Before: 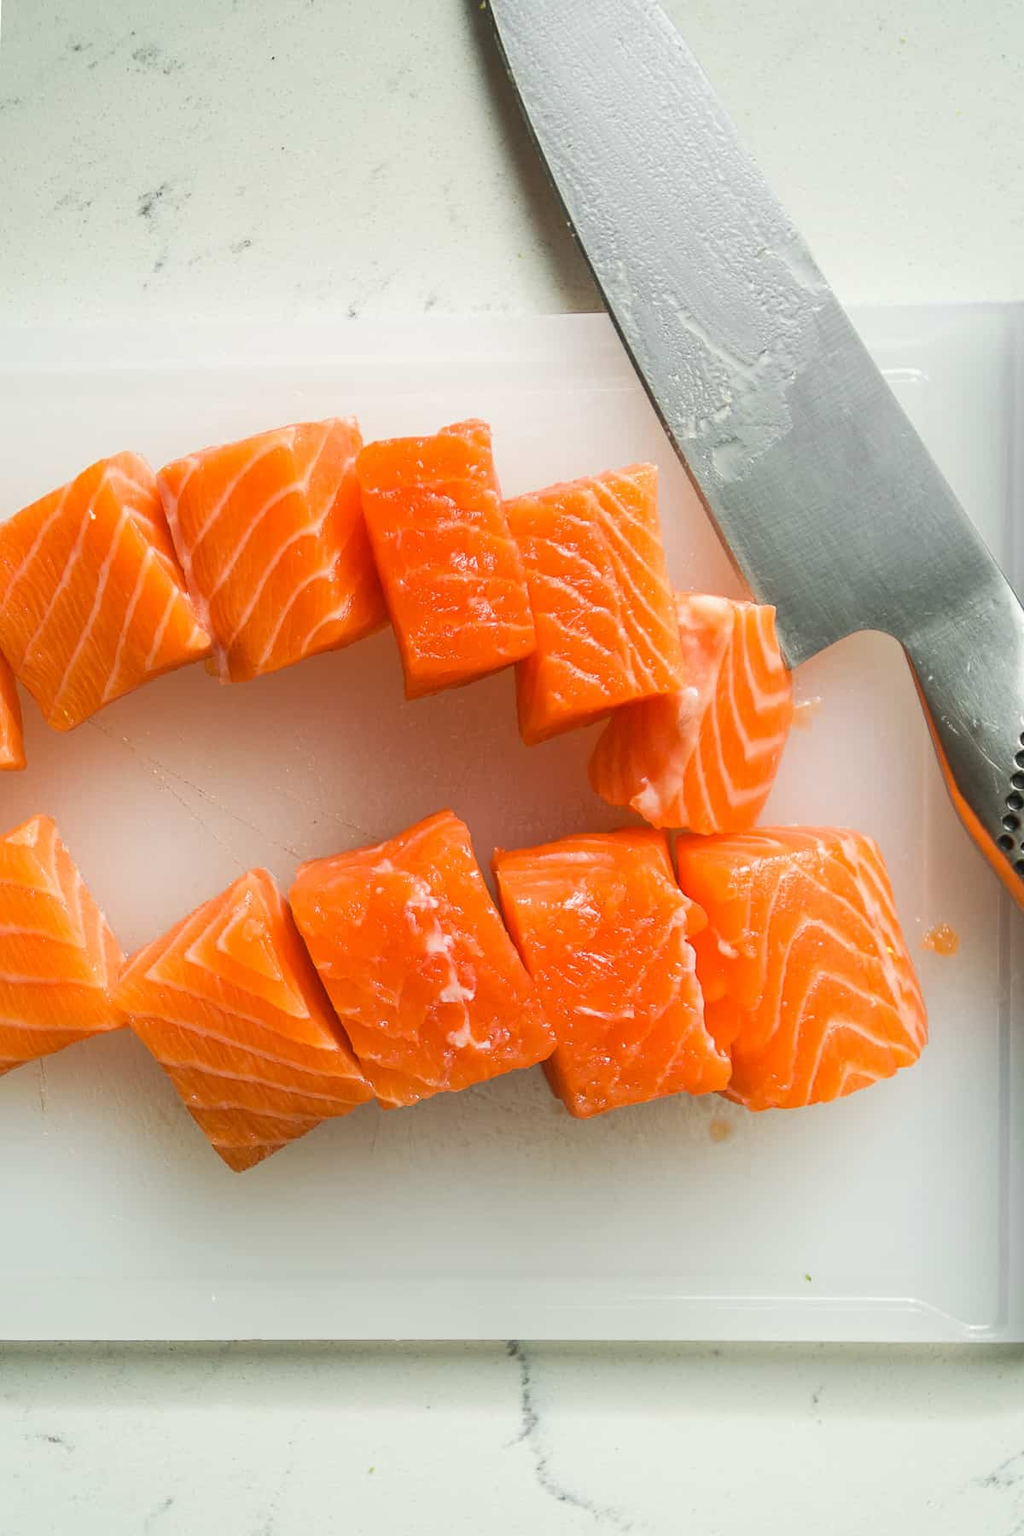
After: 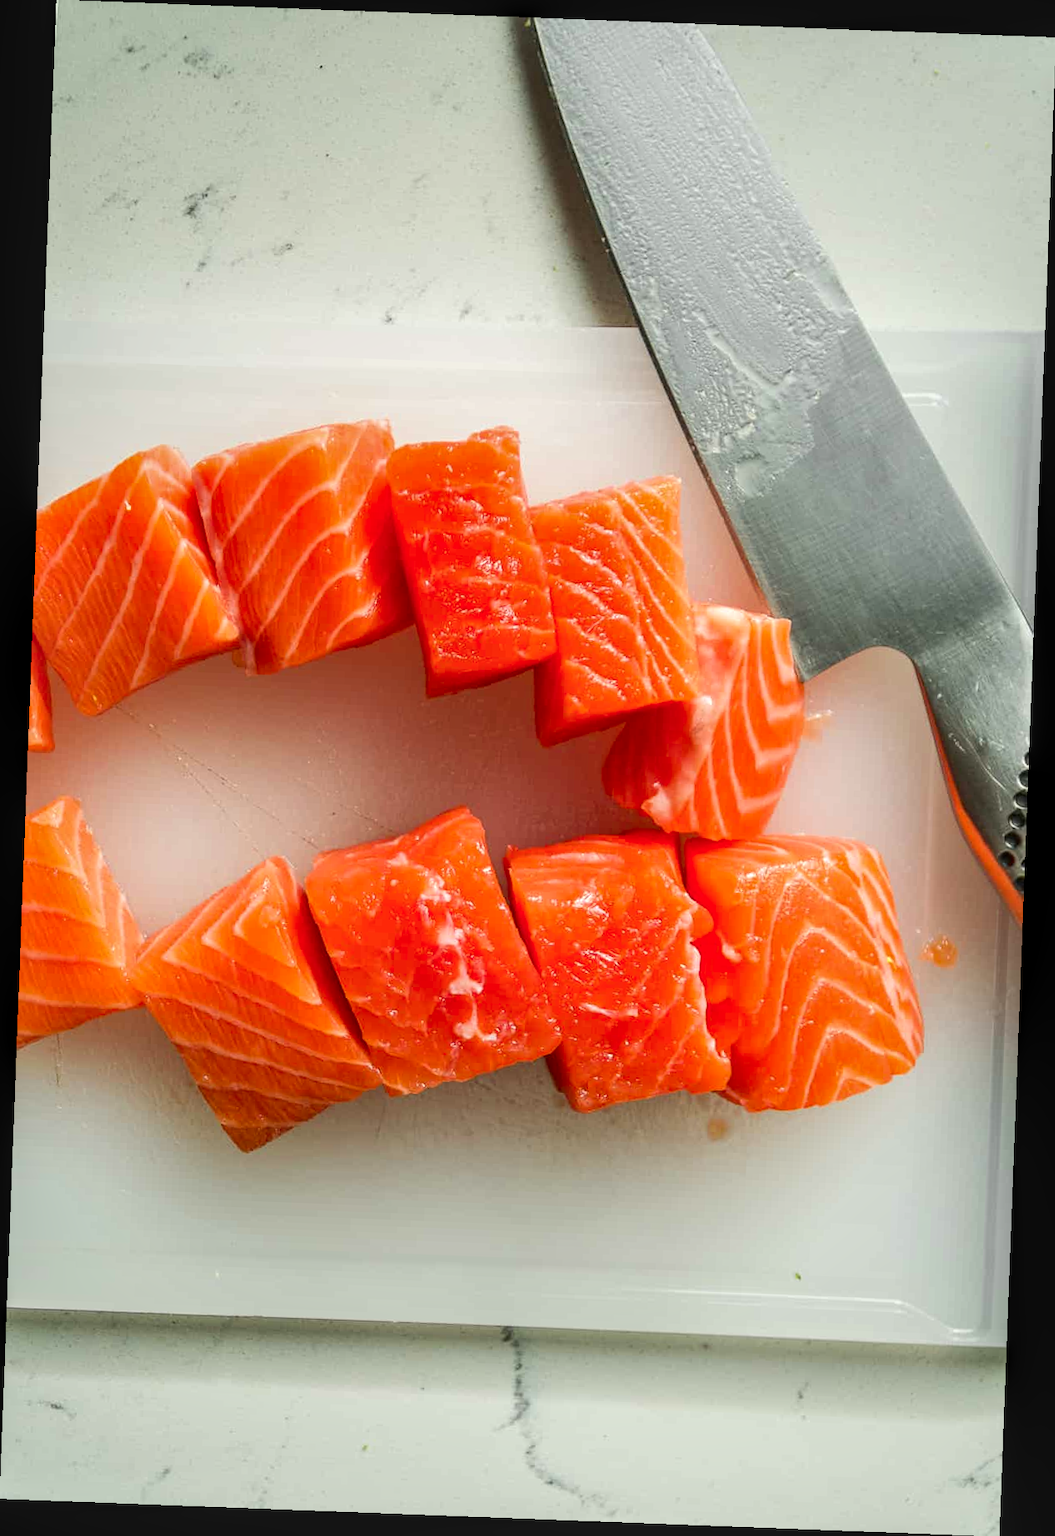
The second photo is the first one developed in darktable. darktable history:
local contrast: detail 130%
color calibration: output R [0.946, 0.065, -0.013, 0], output G [-0.246, 1.264, -0.017, 0], output B [0.046, -0.098, 1.05, 0], illuminant custom, x 0.344, y 0.359, temperature 5045.54 K
rotate and perspective: rotation 2.17°, automatic cropping off
